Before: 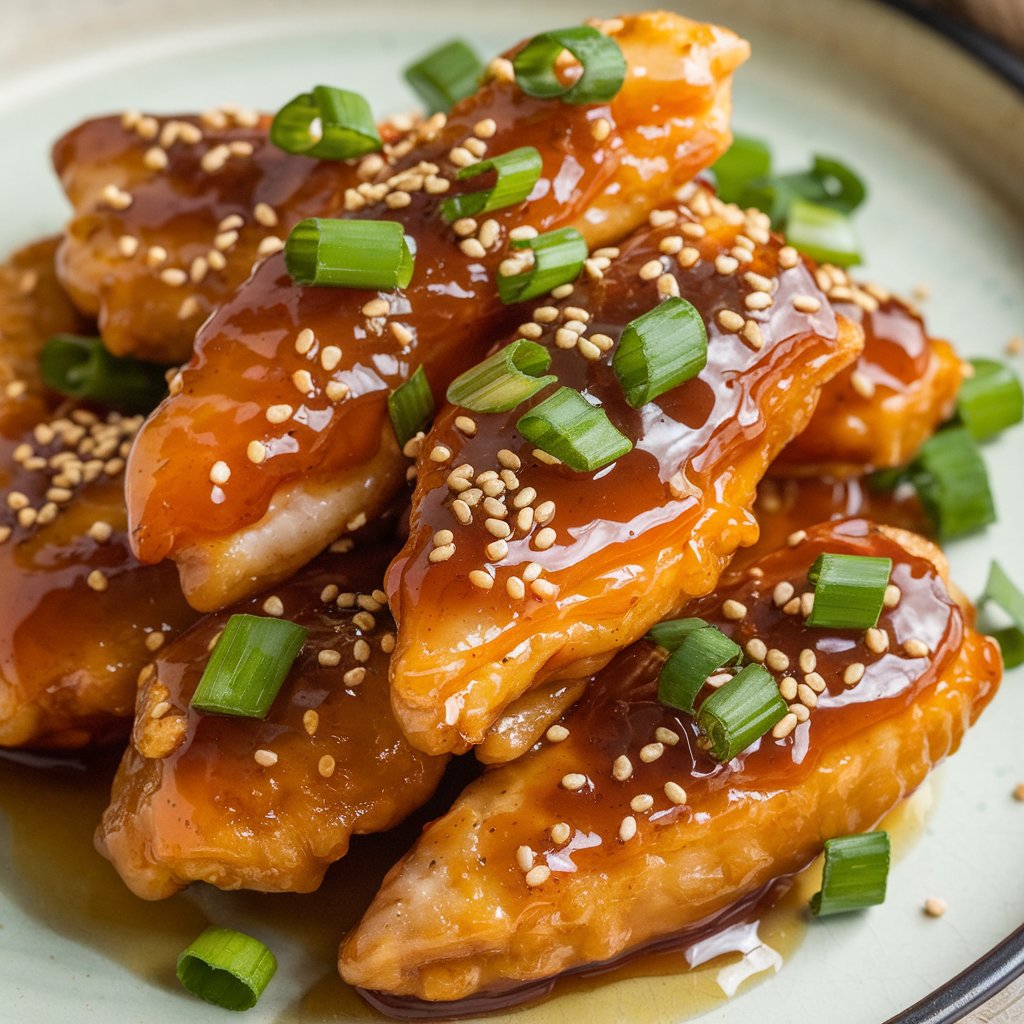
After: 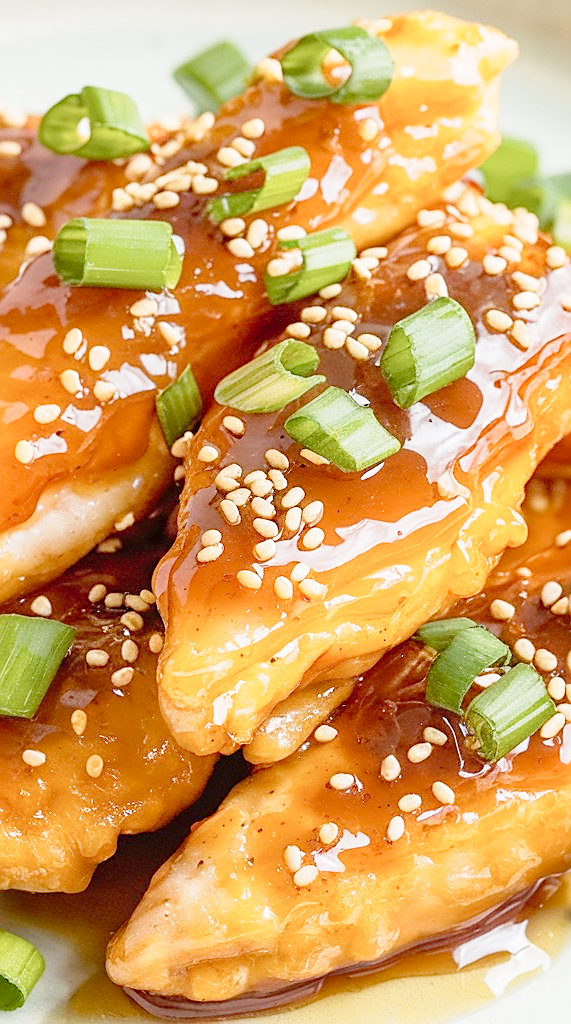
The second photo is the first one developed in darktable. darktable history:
tone curve: curves: ch0 [(0, 0) (0.169, 0.367) (0.635, 0.859) (1, 1)], preserve colors none
crop and rotate: left 22.667%, right 21.559%
sharpen: on, module defaults
